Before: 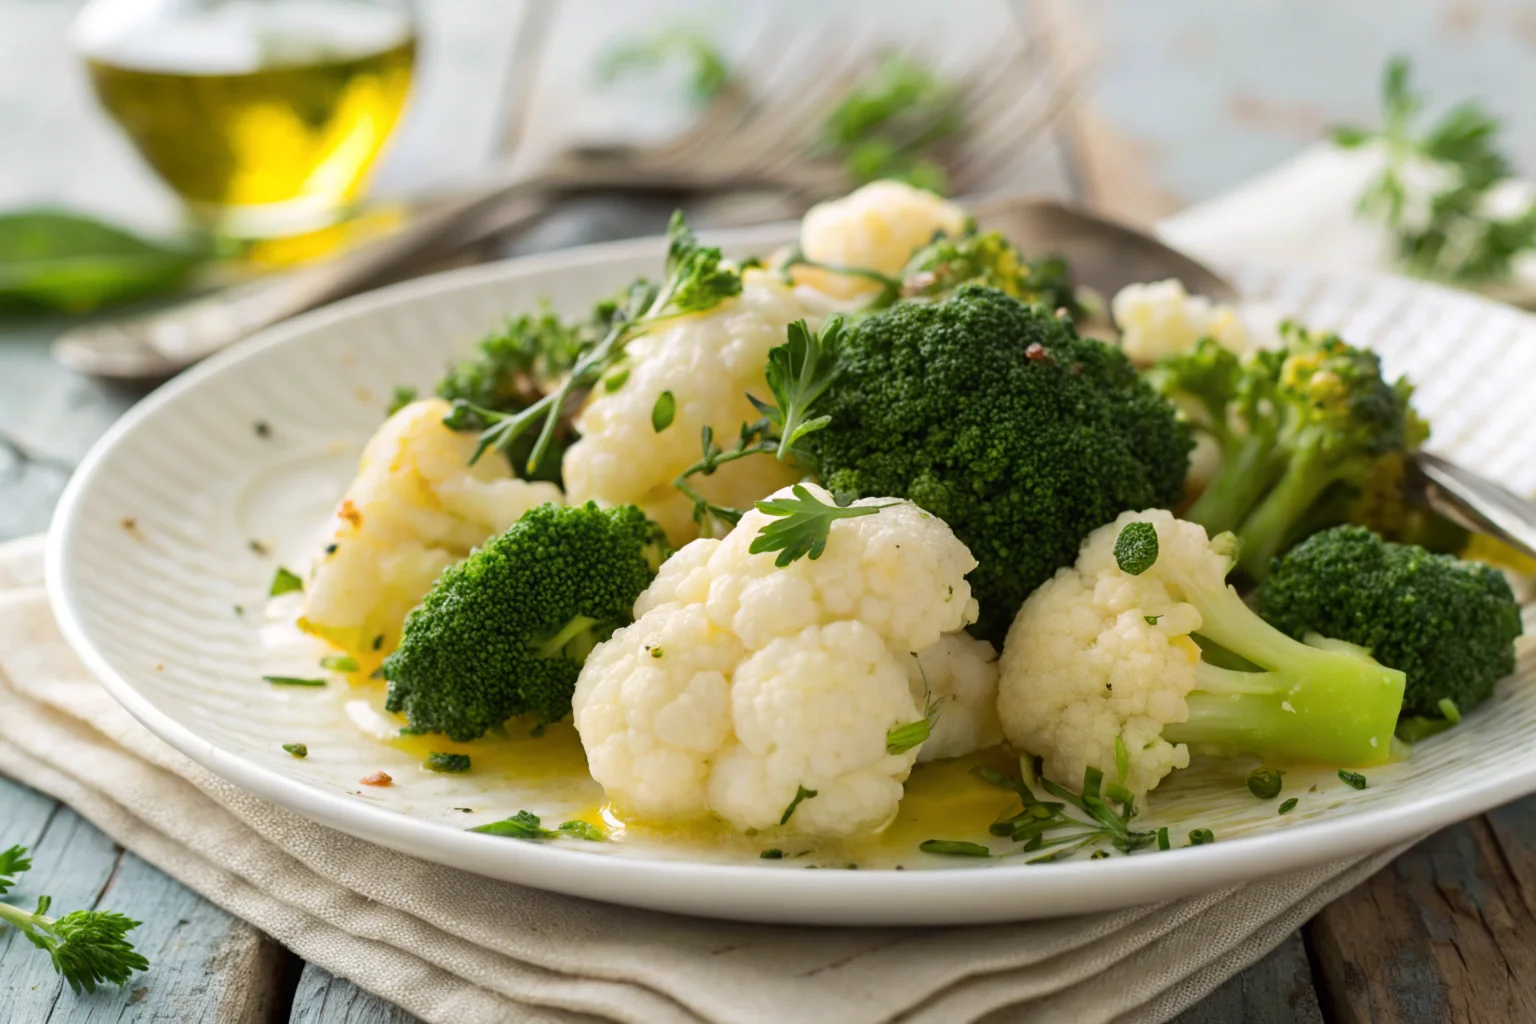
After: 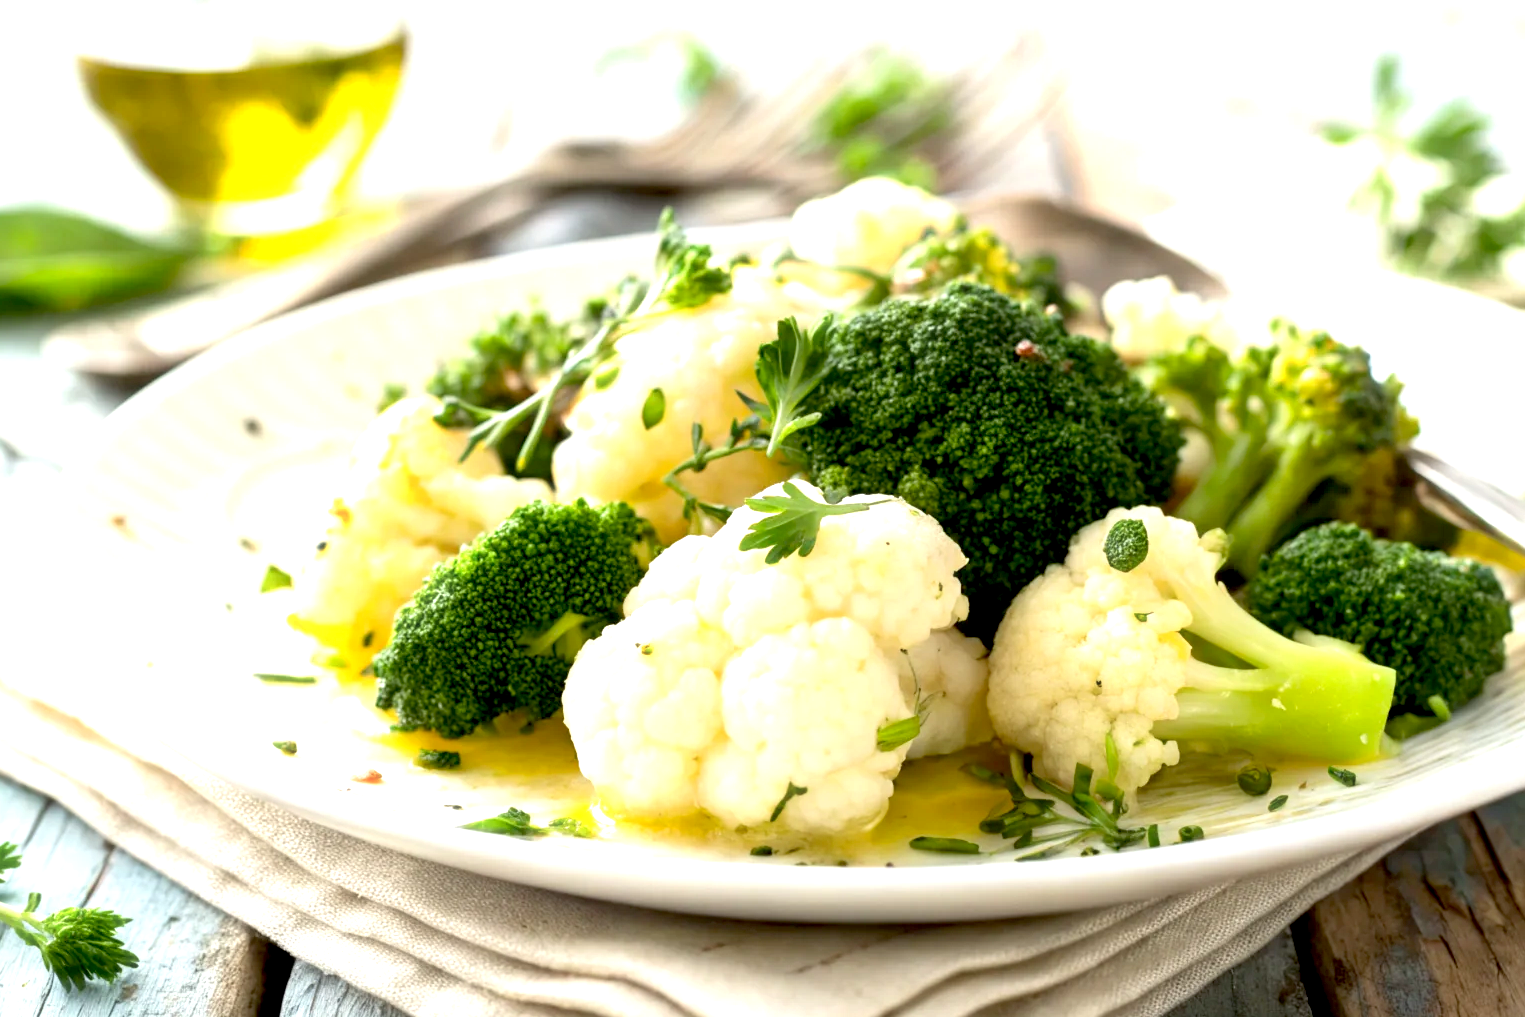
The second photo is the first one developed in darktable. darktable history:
exposure: black level correction 0.011, exposure 1.075 EV, compensate highlight preservation false
crop and rotate: left 0.653%, top 0.306%, bottom 0.304%
haze removal: strength -0.098, compatibility mode true, adaptive false
